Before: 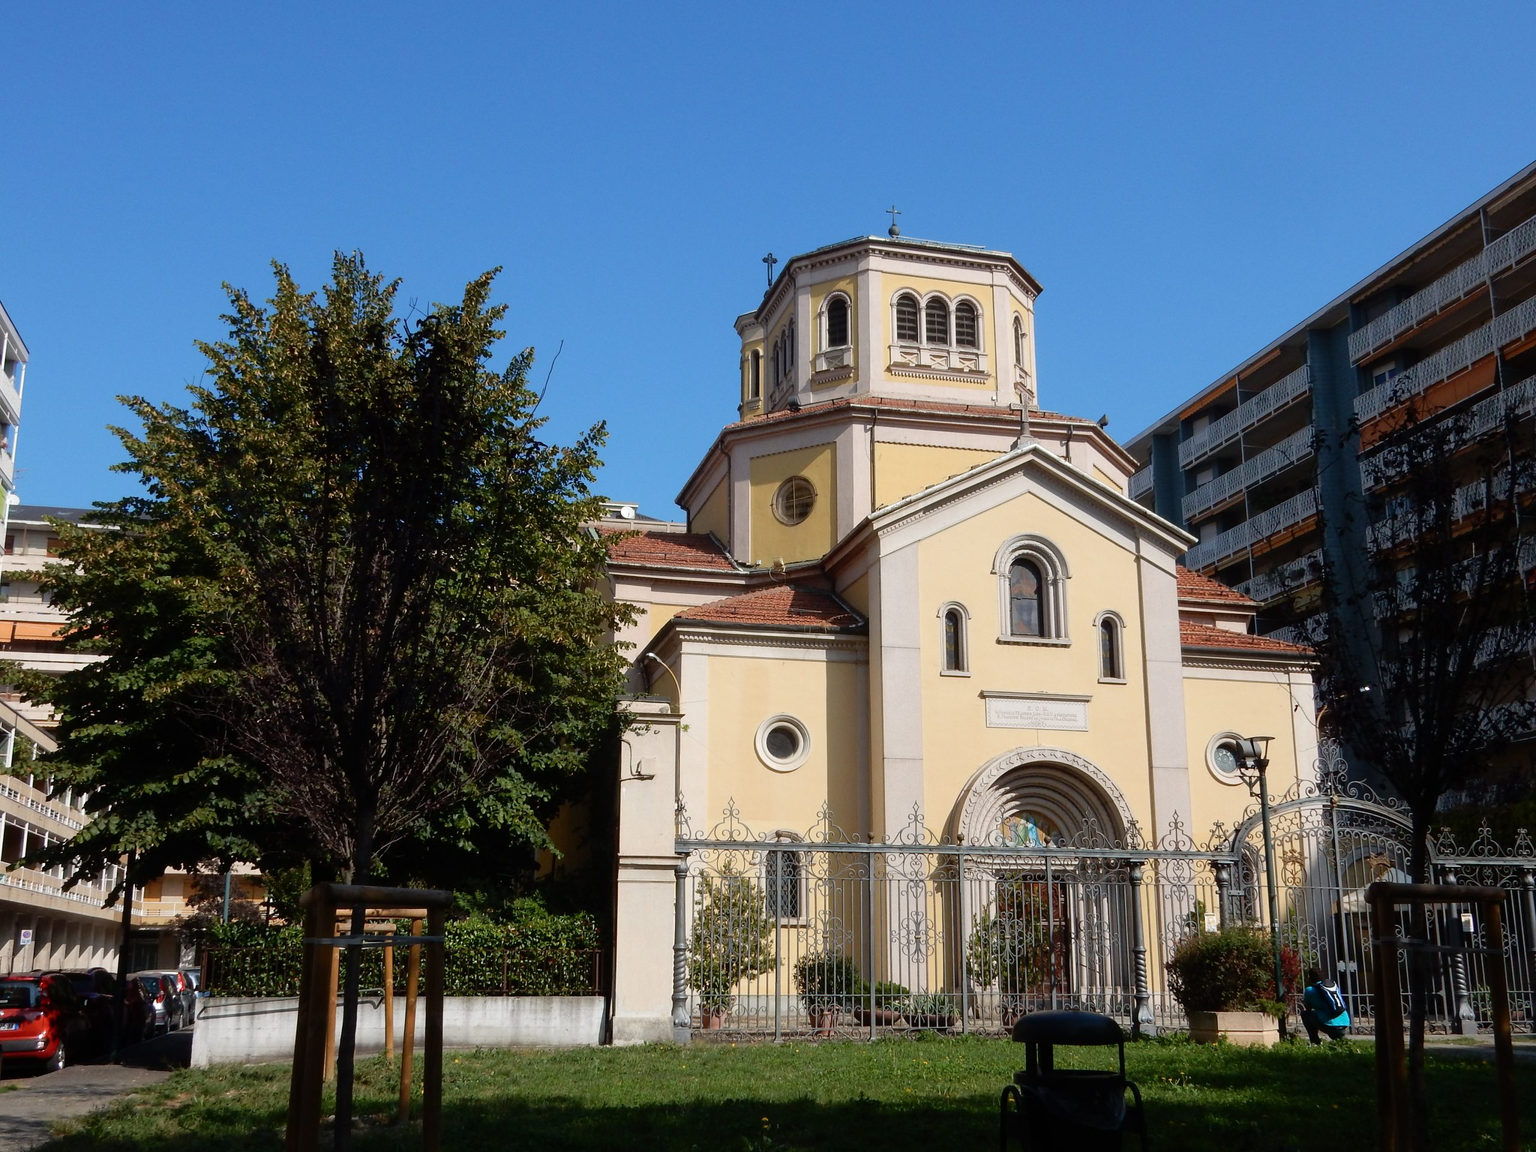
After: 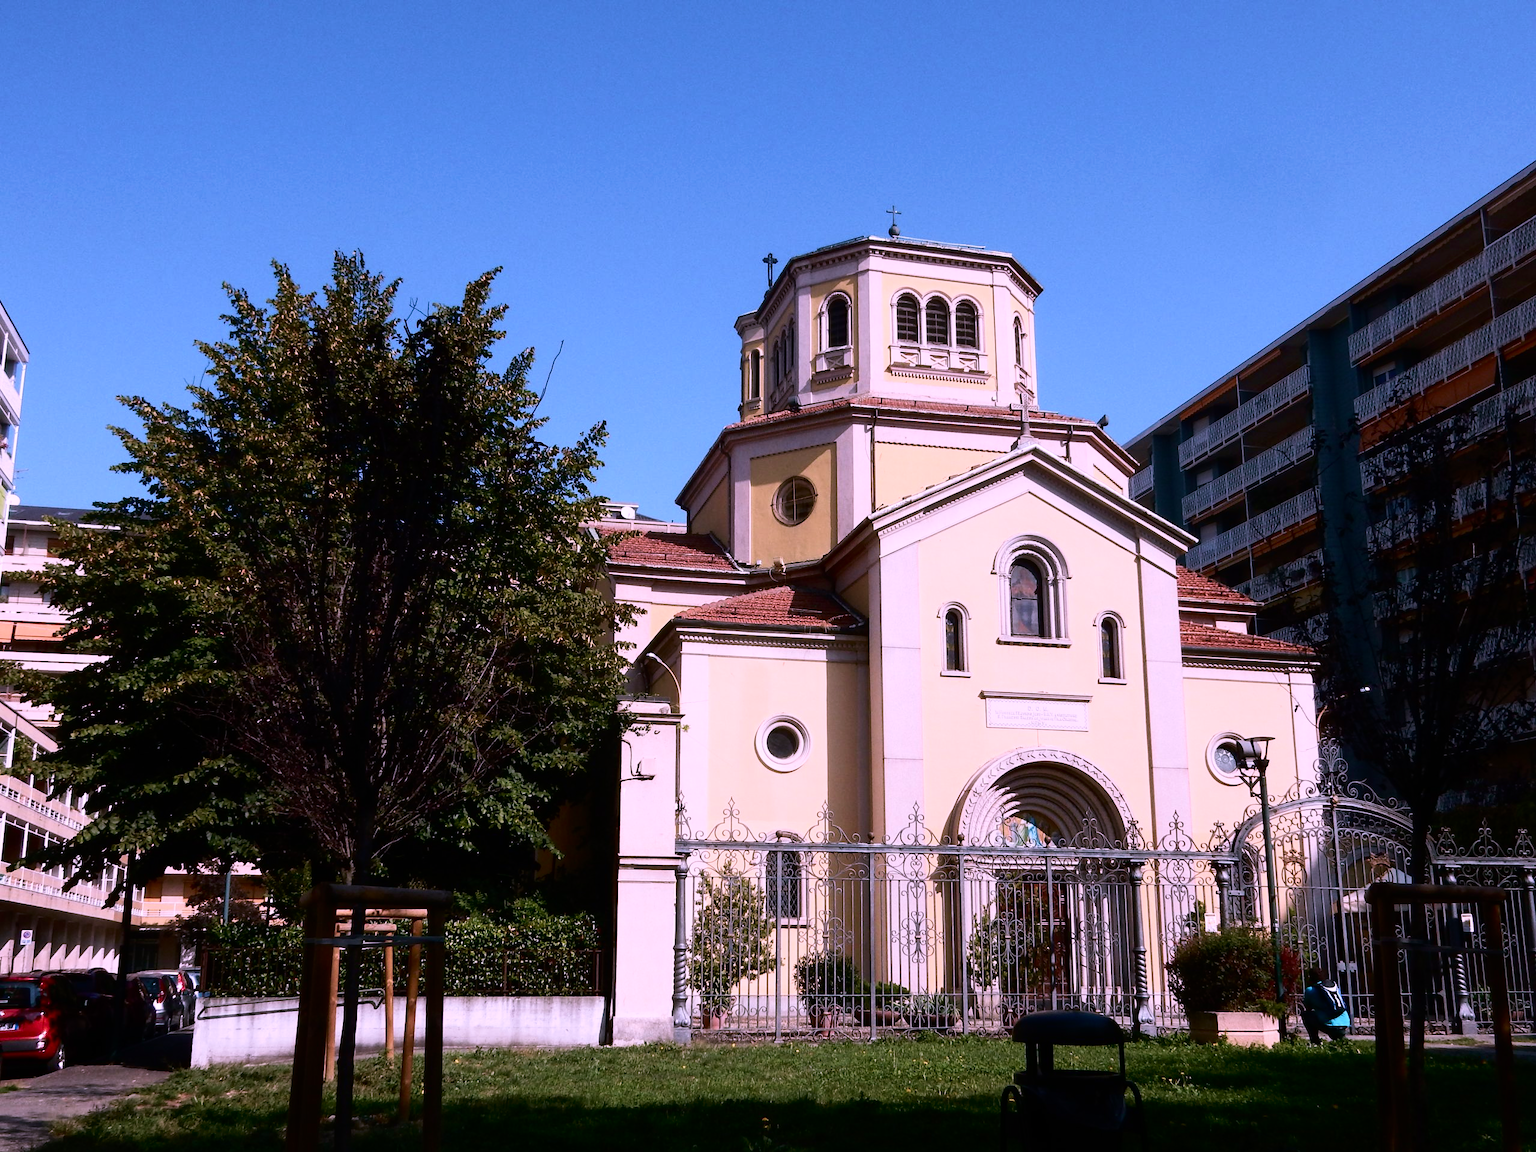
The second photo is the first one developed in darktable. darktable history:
color correction: highlights a* 15.46, highlights b* -20.56
contrast brightness saturation: contrast 0.28
velvia: on, module defaults
